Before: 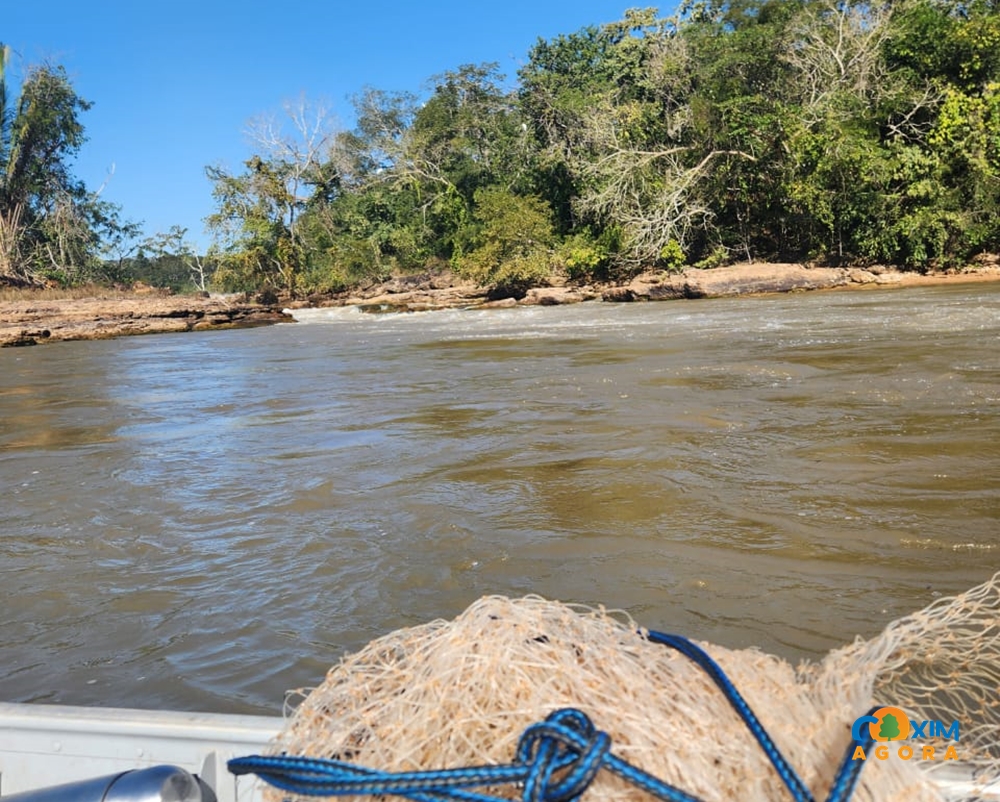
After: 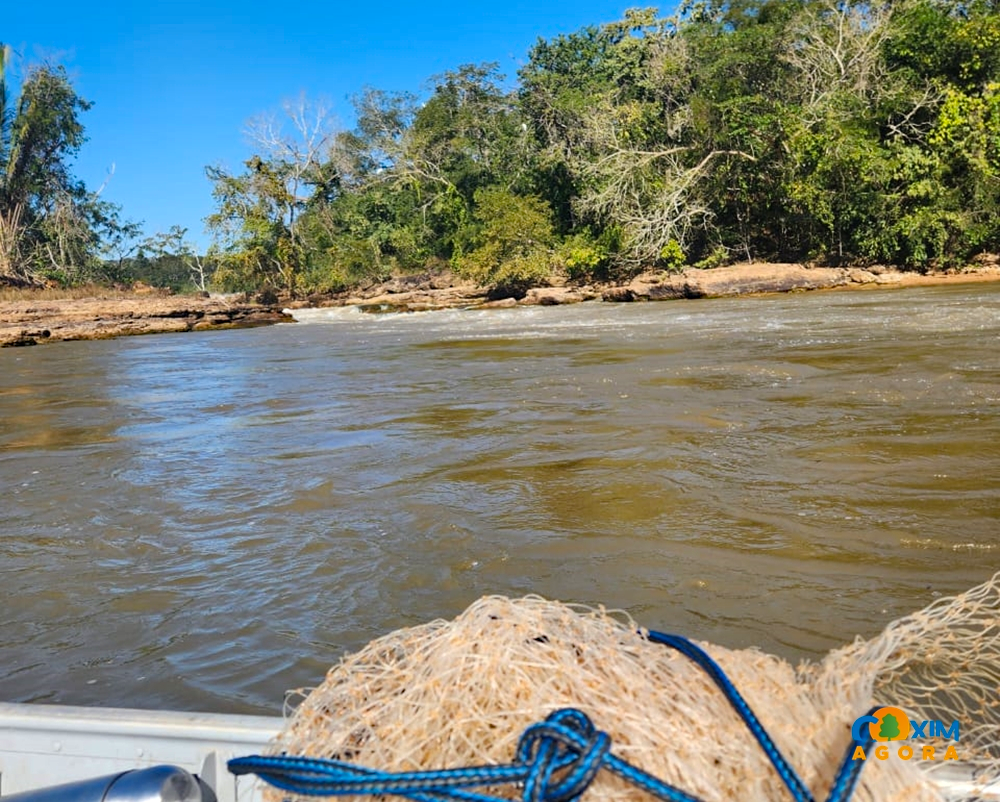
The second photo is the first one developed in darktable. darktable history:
color balance rgb: perceptual saturation grading › global saturation 10%, global vibrance 10%
haze removal: compatibility mode true, adaptive false
